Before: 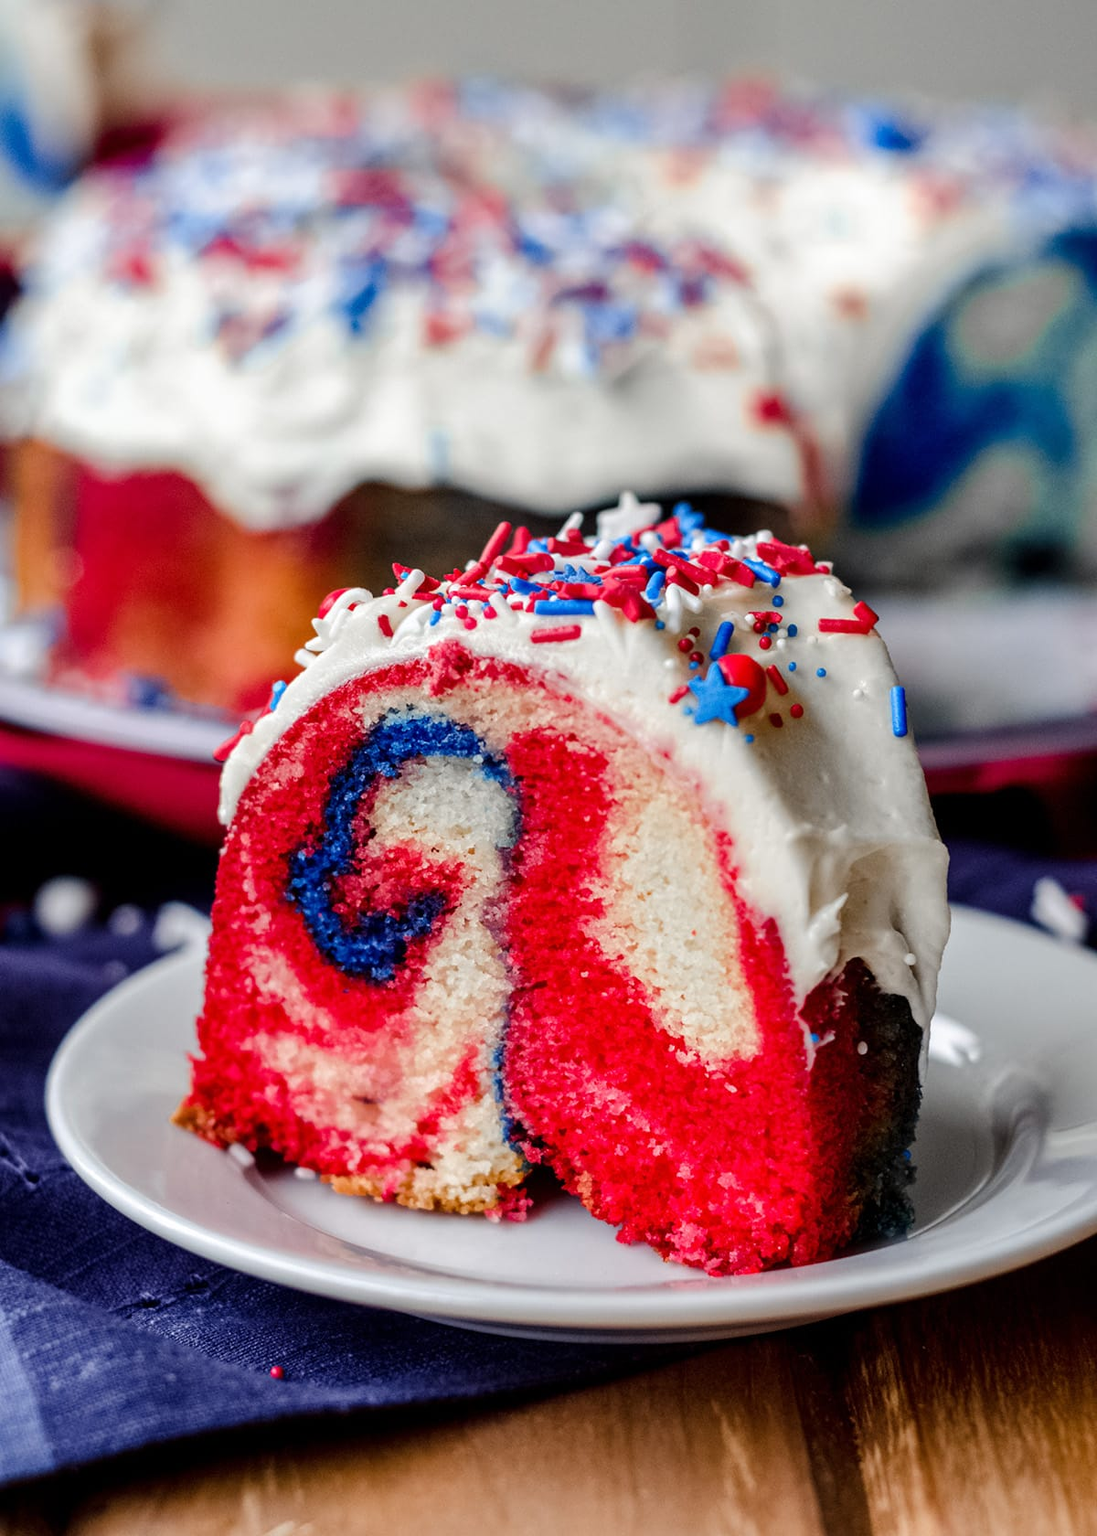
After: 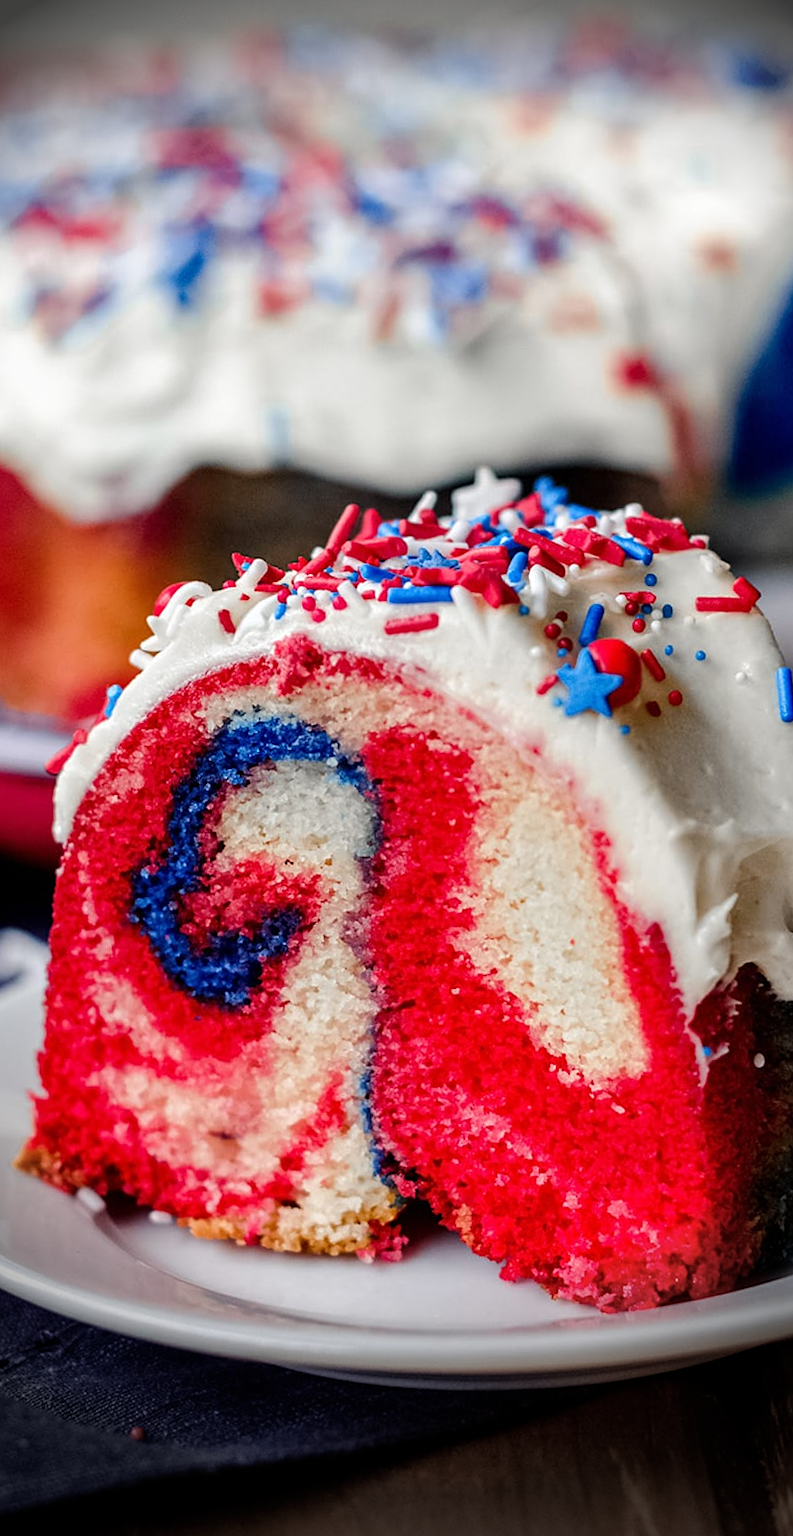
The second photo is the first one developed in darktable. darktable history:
crop and rotate: left 15.754%, right 17.579%
rotate and perspective: rotation -2°, crop left 0.022, crop right 0.978, crop top 0.049, crop bottom 0.951
sharpen: amount 0.2
vignetting: fall-off start 76.42%, fall-off radius 27.36%, brightness -0.872, center (0.037, -0.09), width/height ratio 0.971
